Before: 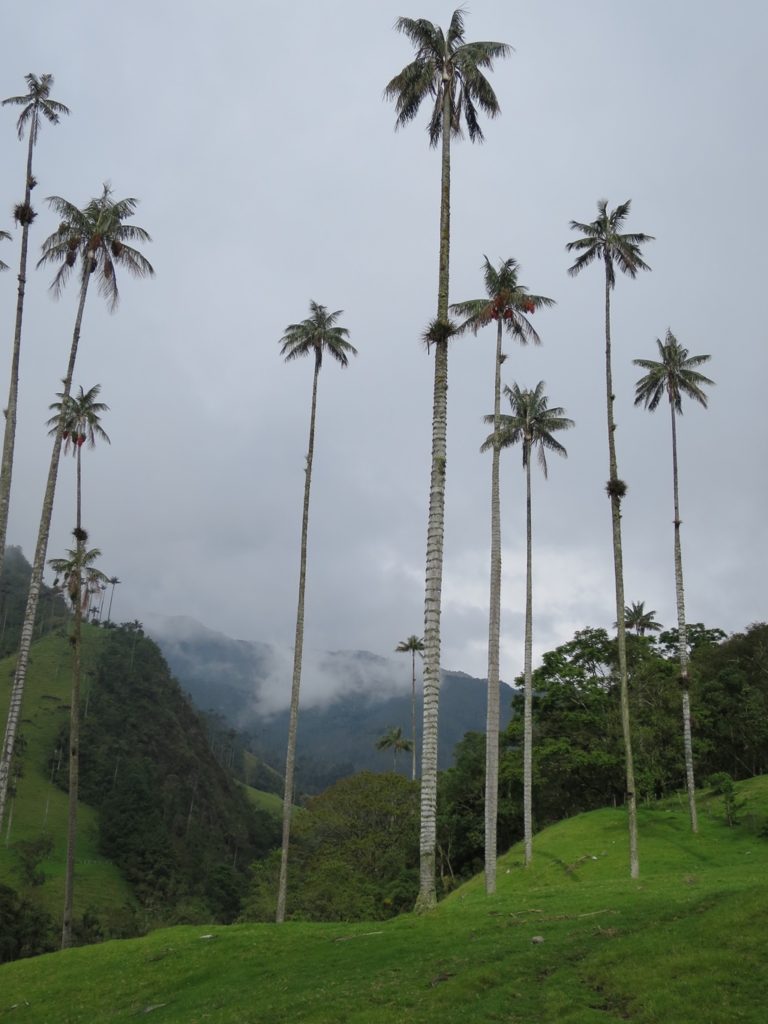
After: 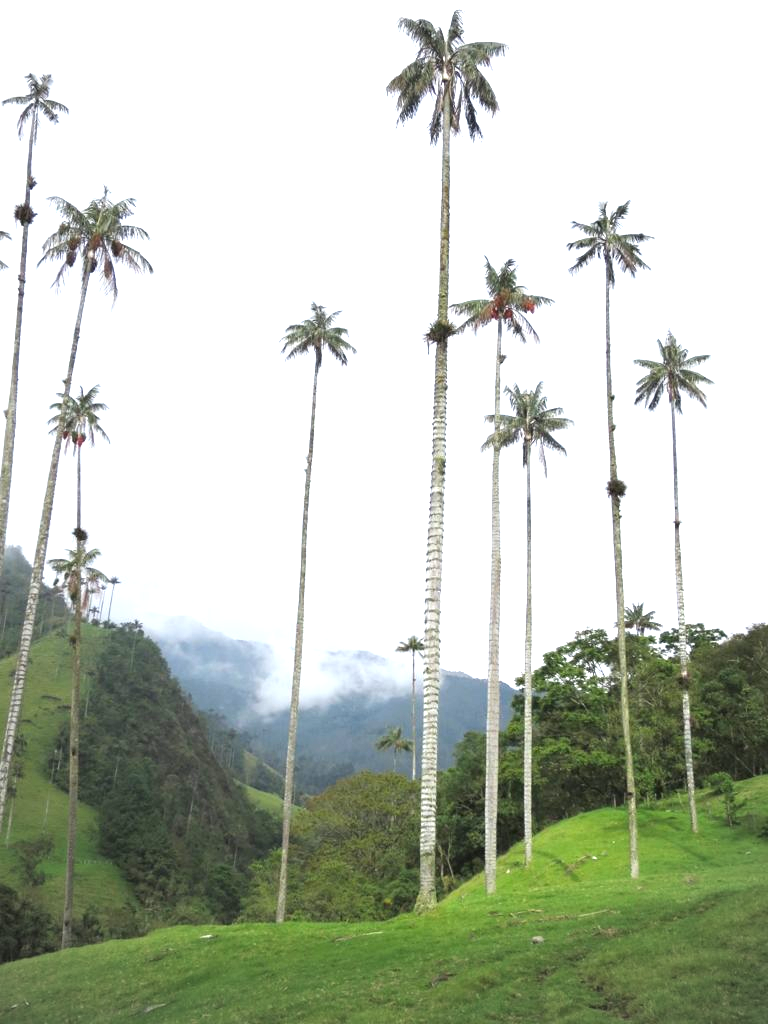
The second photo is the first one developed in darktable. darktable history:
exposure: black level correction 0, exposure 1.675 EV, compensate highlight preservation false
vignetting: brightness -0.287
